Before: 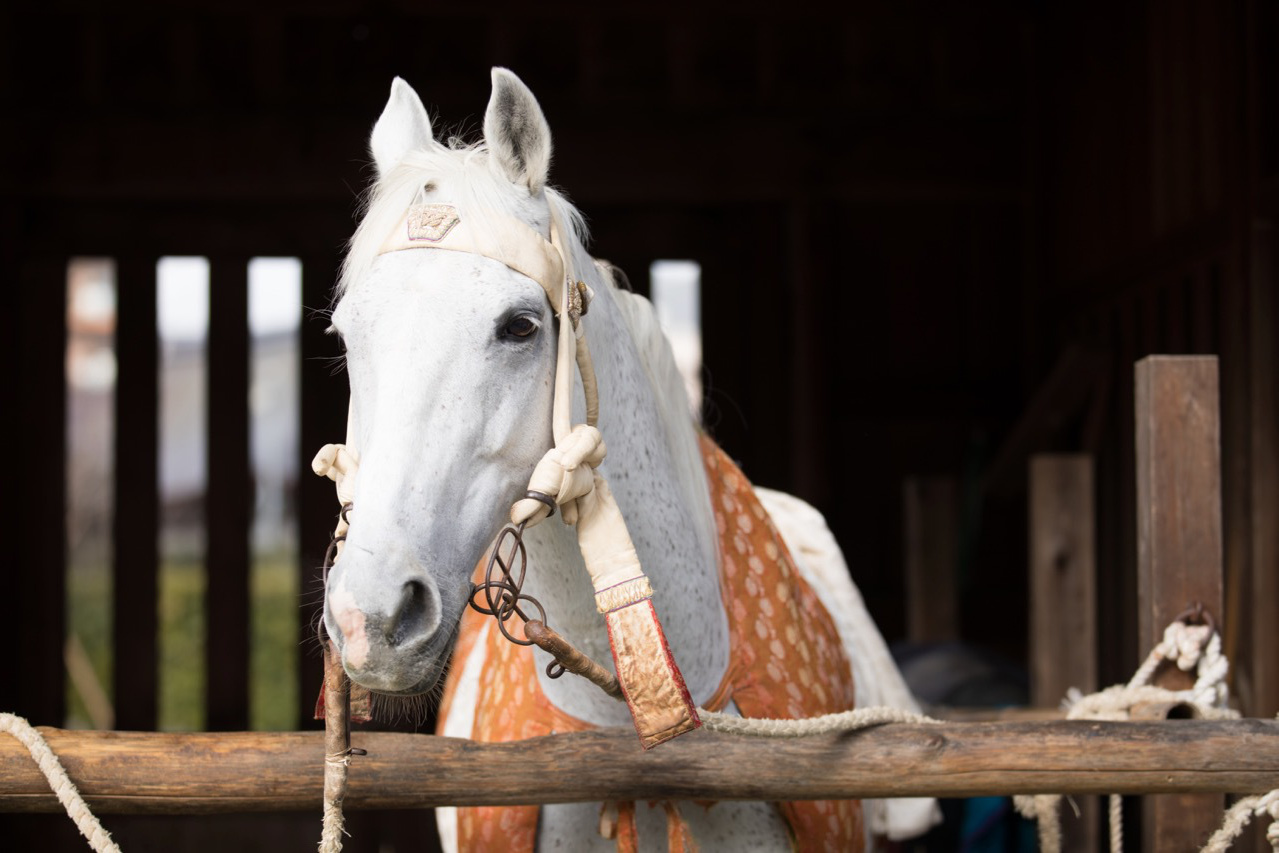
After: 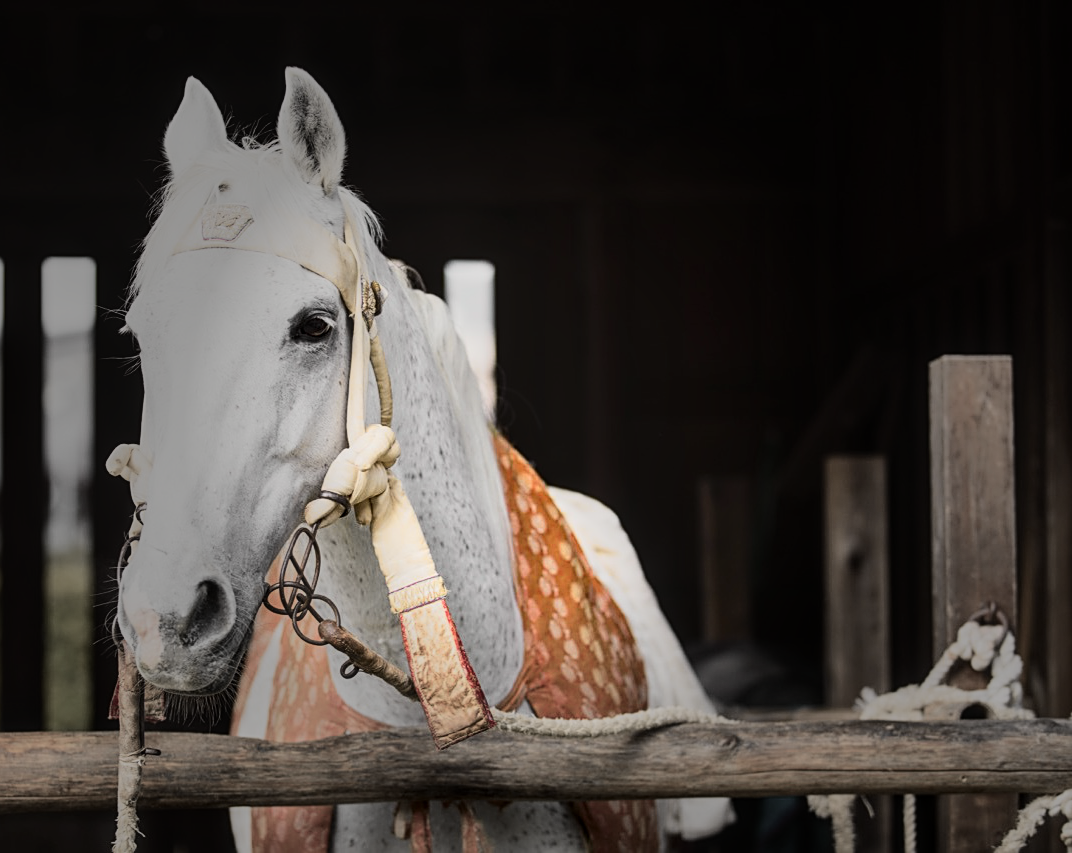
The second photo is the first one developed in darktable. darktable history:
shadows and highlights: shadows 43.71, white point adjustment -1.46, soften with gaussian
sharpen: on, module defaults
crop: left 16.145%
tone curve: curves: ch0 [(0, 0.008) (0.107, 0.083) (0.283, 0.287) (0.429, 0.51) (0.607, 0.739) (0.789, 0.893) (0.998, 0.978)]; ch1 [(0, 0) (0.323, 0.339) (0.438, 0.427) (0.478, 0.484) (0.502, 0.502) (0.527, 0.525) (0.571, 0.579) (0.608, 0.629) (0.669, 0.704) (0.859, 0.899) (1, 1)]; ch2 [(0, 0) (0.33, 0.347) (0.421, 0.456) (0.473, 0.498) (0.502, 0.504) (0.522, 0.524) (0.549, 0.567) (0.593, 0.626) (0.676, 0.724) (1, 1)], color space Lab, independent channels, preserve colors none
vignetting: fall-off start 31.28%, fall-off radius 34.64%, brightness -0.575
local contrast: on, module defaults
haze removal: strength -0.05
